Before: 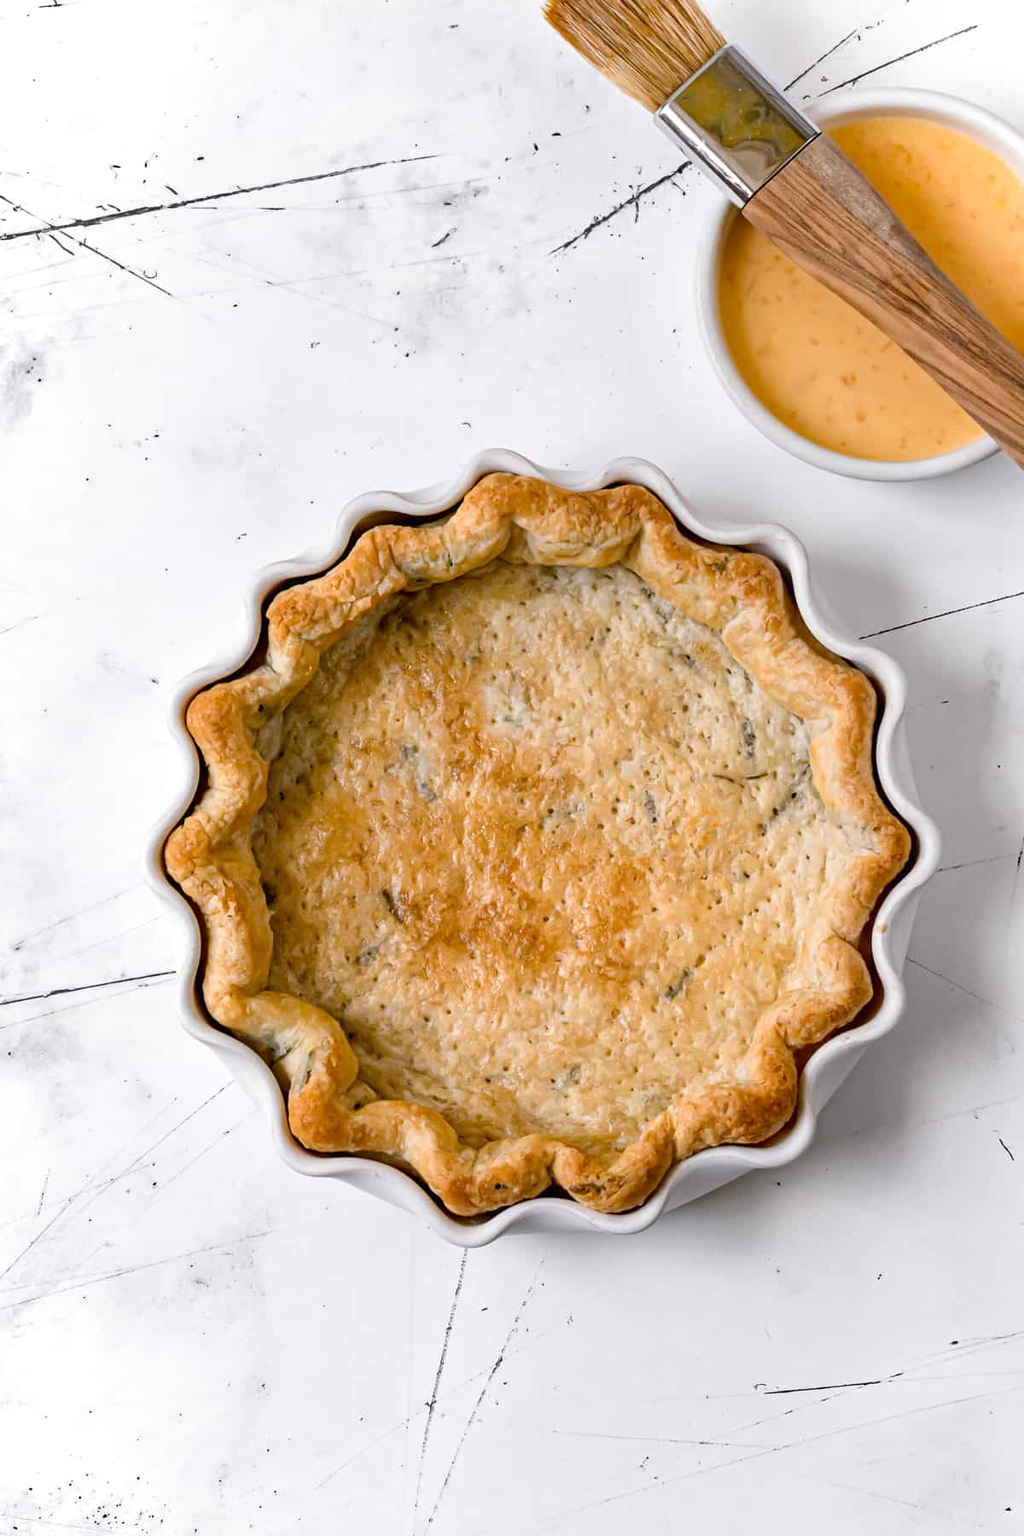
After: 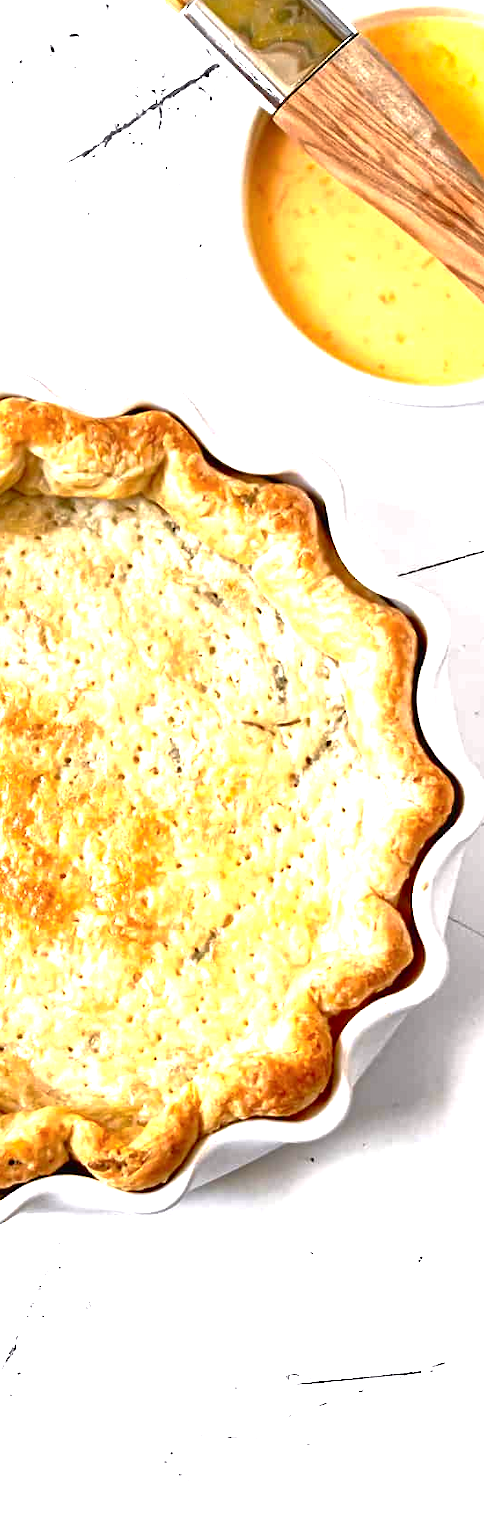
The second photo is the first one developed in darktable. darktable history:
exposure: black level correction 0, exposure 1.625 EV, compensate exposure bias true, compensate highlight preservation false
tone curve: curves: ch0 [(0, 0) (0.091, 0.066) (0.184, 0.16) (0.491, 0.519) (0.748, 0.765) (1, 0.919)]; ch1 [(0, 0) (0.179, 0.173) (0.322, 0.32) (0.424, 0.424) (0.502, 0.504) (0.56, 0.575) (0.631, 0.675) (0.777, 0.806) (1, 1)]; ch2 [(0, 0) (0.434, 0.447) (0.497, 0.498) (0.539, 0.566) (0.676, 0.691) (1, 1)], color space Lab, independent channels, preserve colors none
base curve: curves: ch0 [(0, 0) (0.826, 0.587) (1, 1)]
crop: left 47.628%, top 6.643%, right 7.874%
